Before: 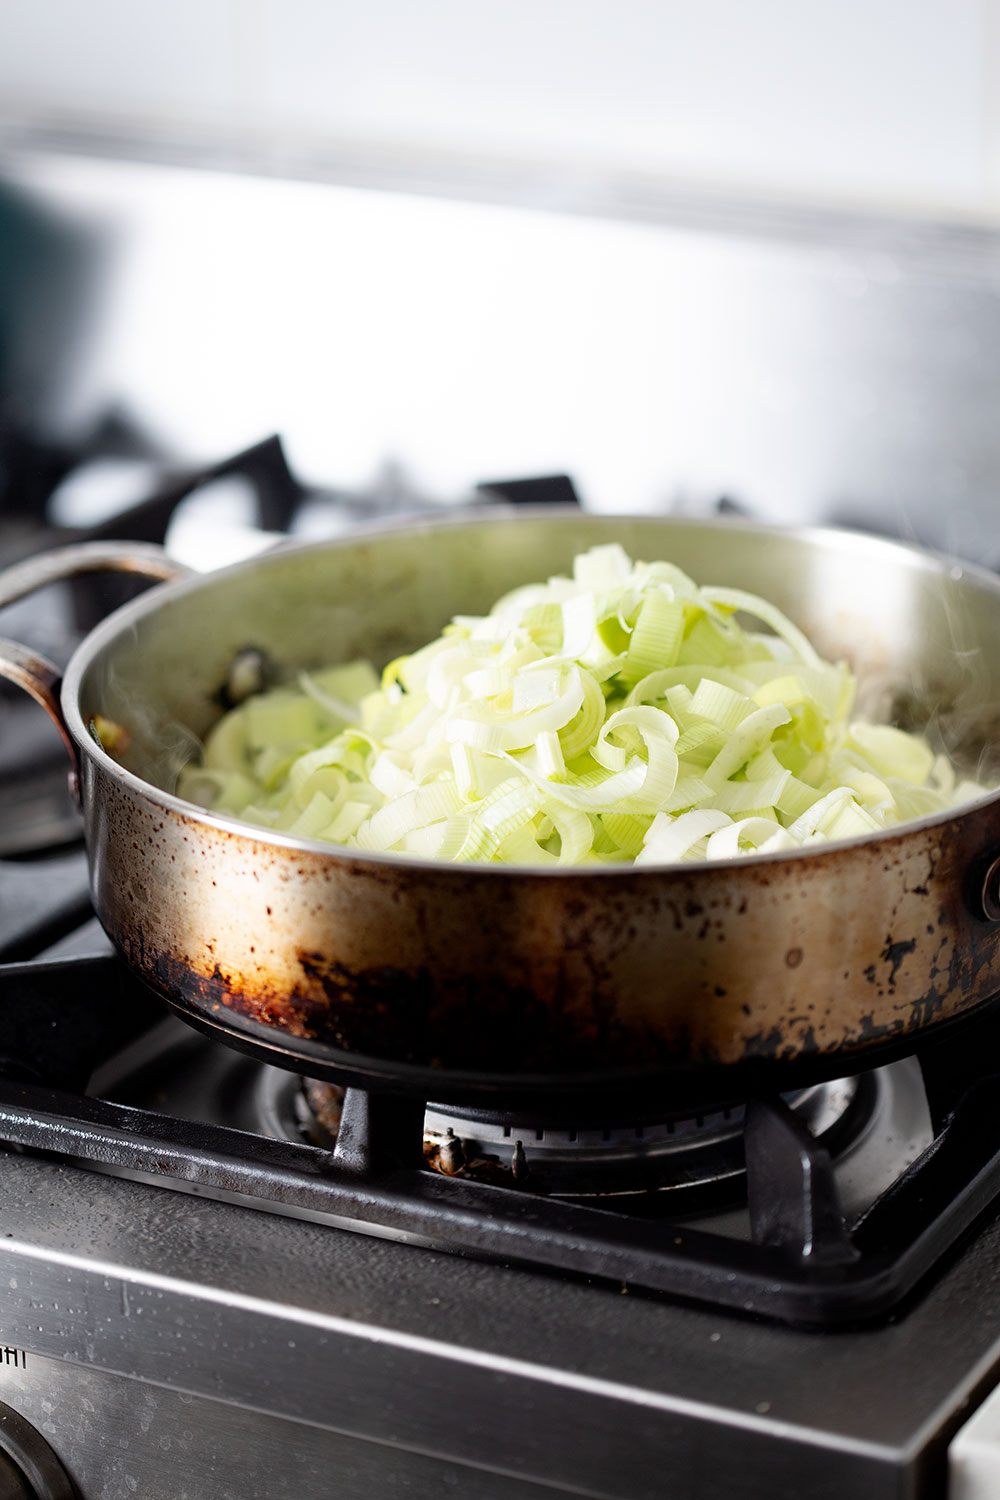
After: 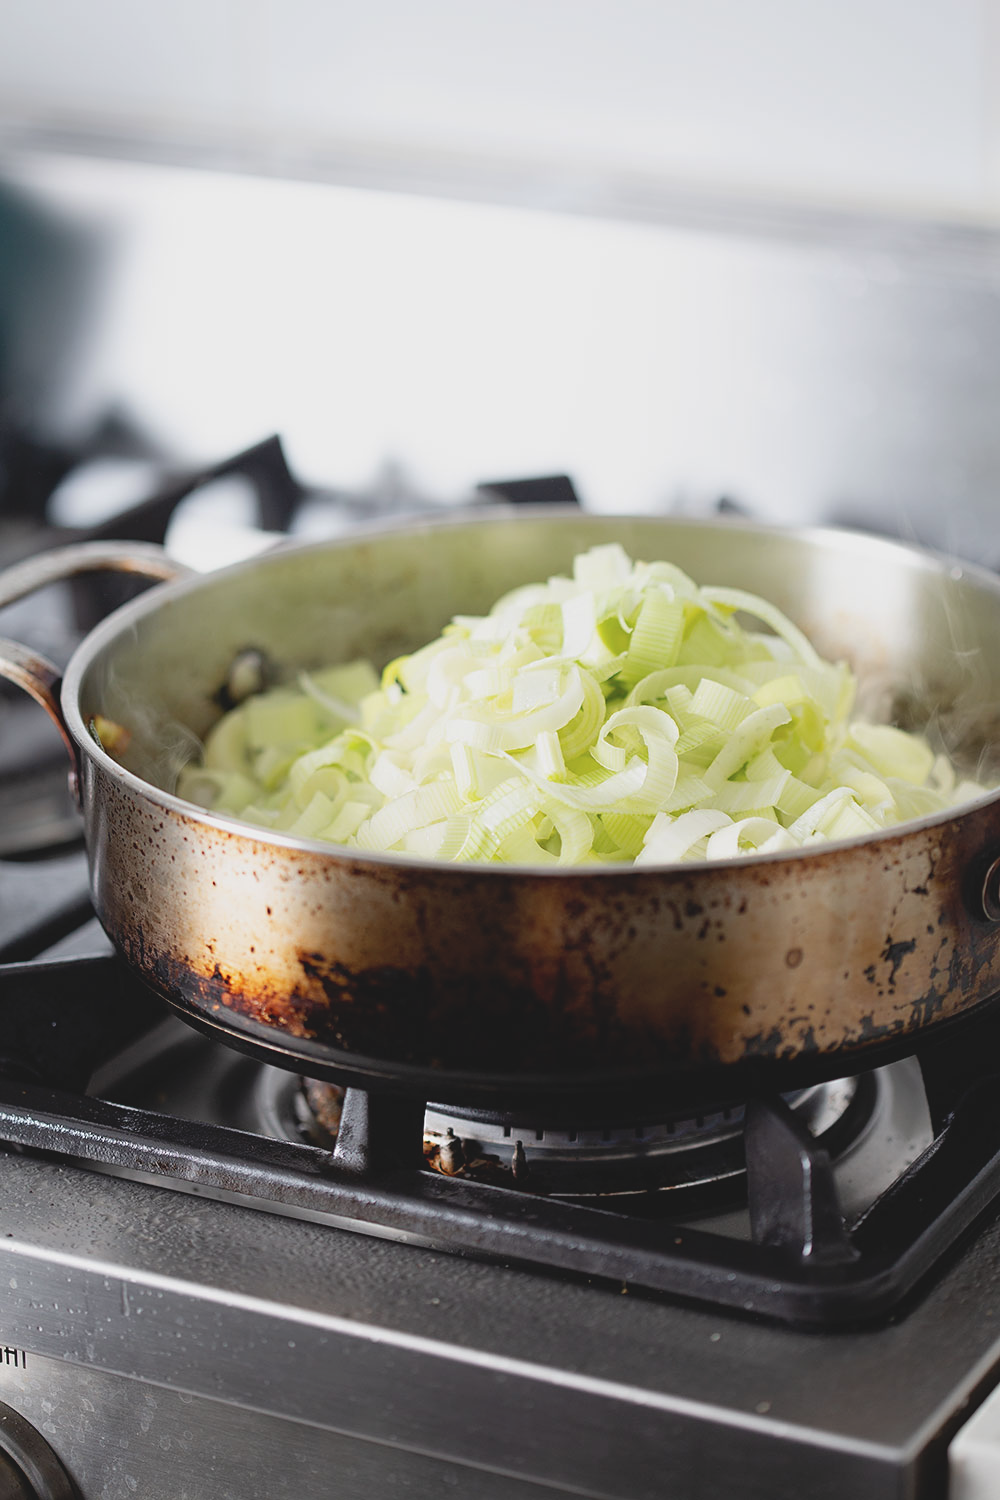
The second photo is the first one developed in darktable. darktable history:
contrast brightness saturation: contrast -0.15, brightness 0.05, saturation -0.12
sharpen: amount 0.2
